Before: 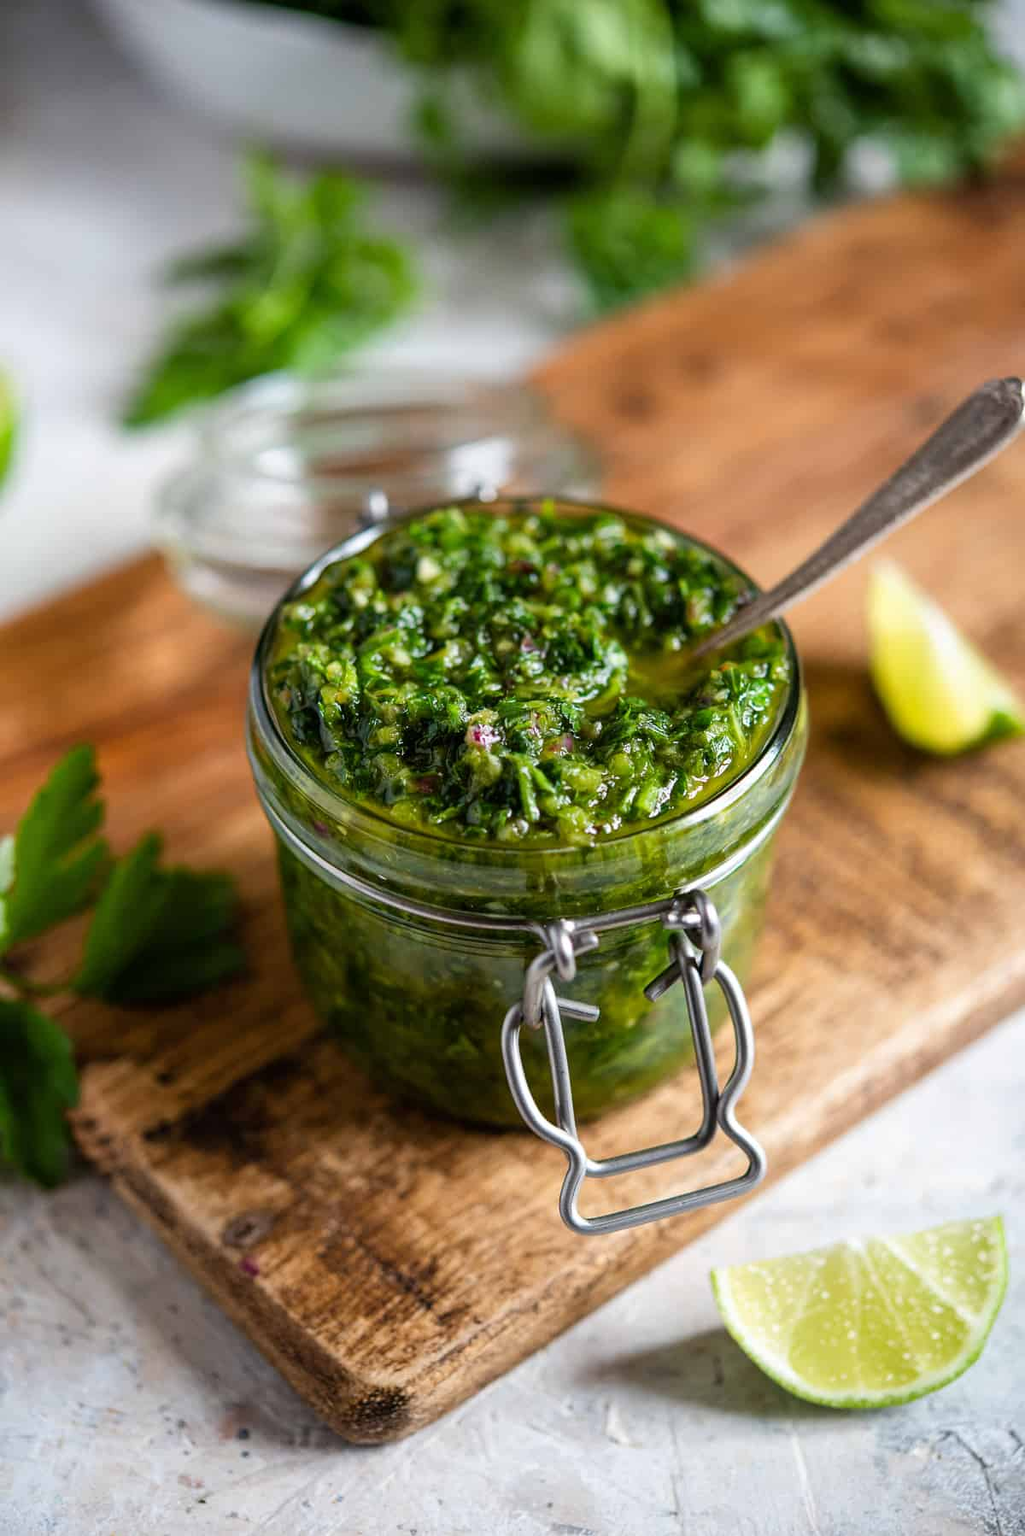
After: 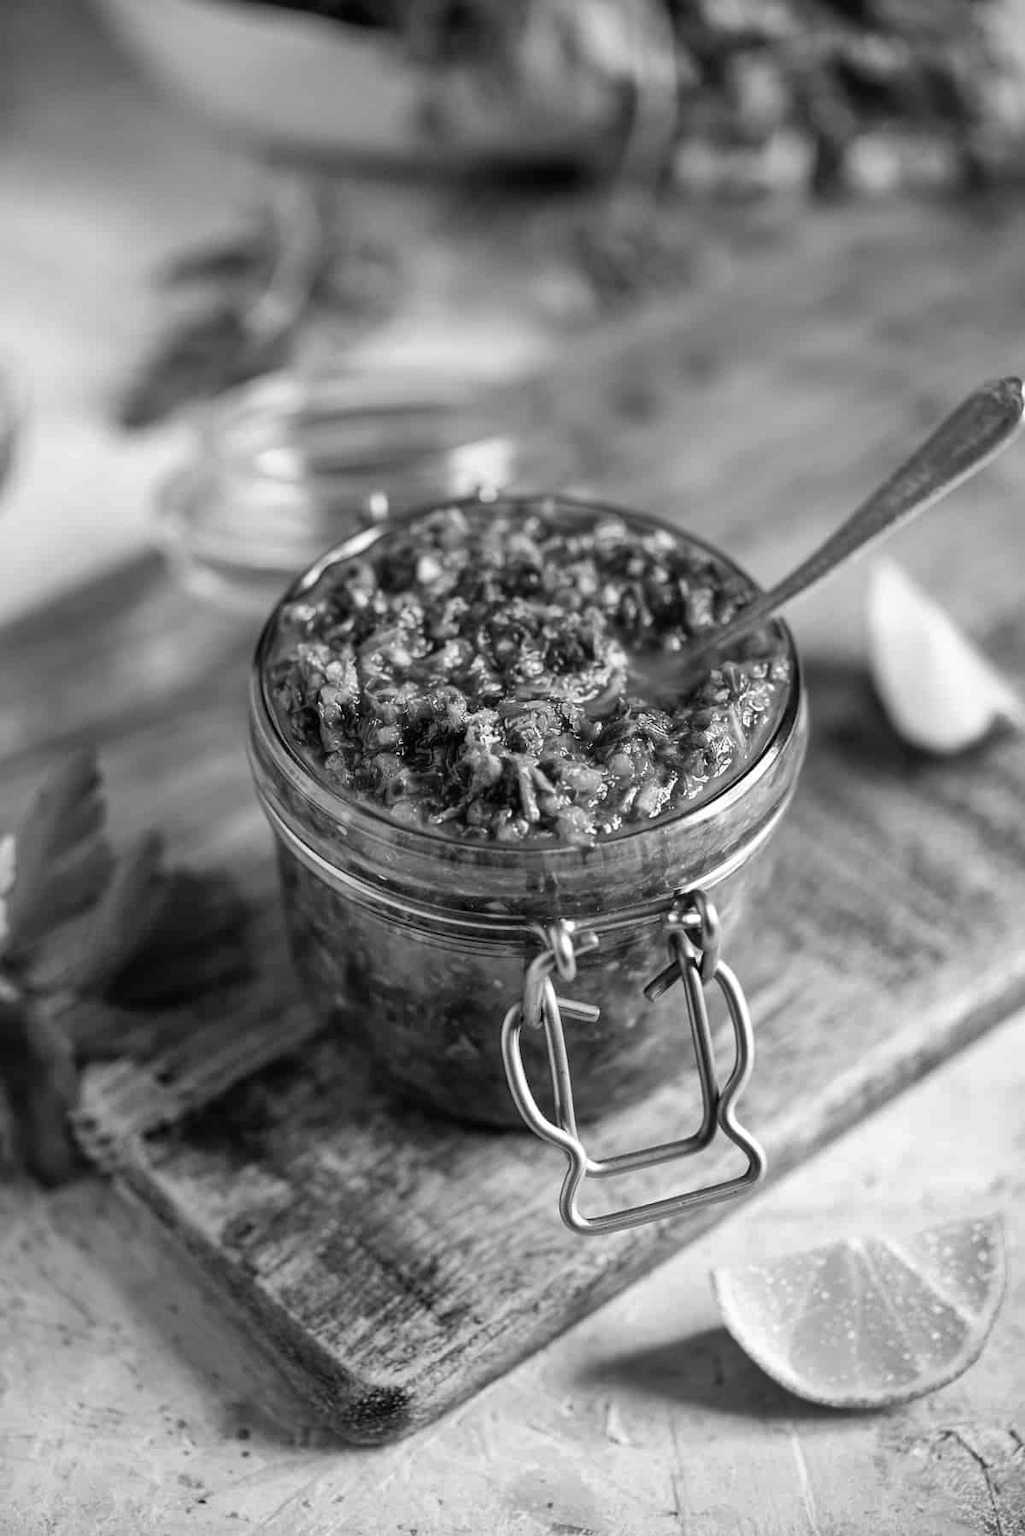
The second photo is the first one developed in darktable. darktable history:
shadows and highlights: soften with gaussian
contrast brightness saturation: saturation -1
